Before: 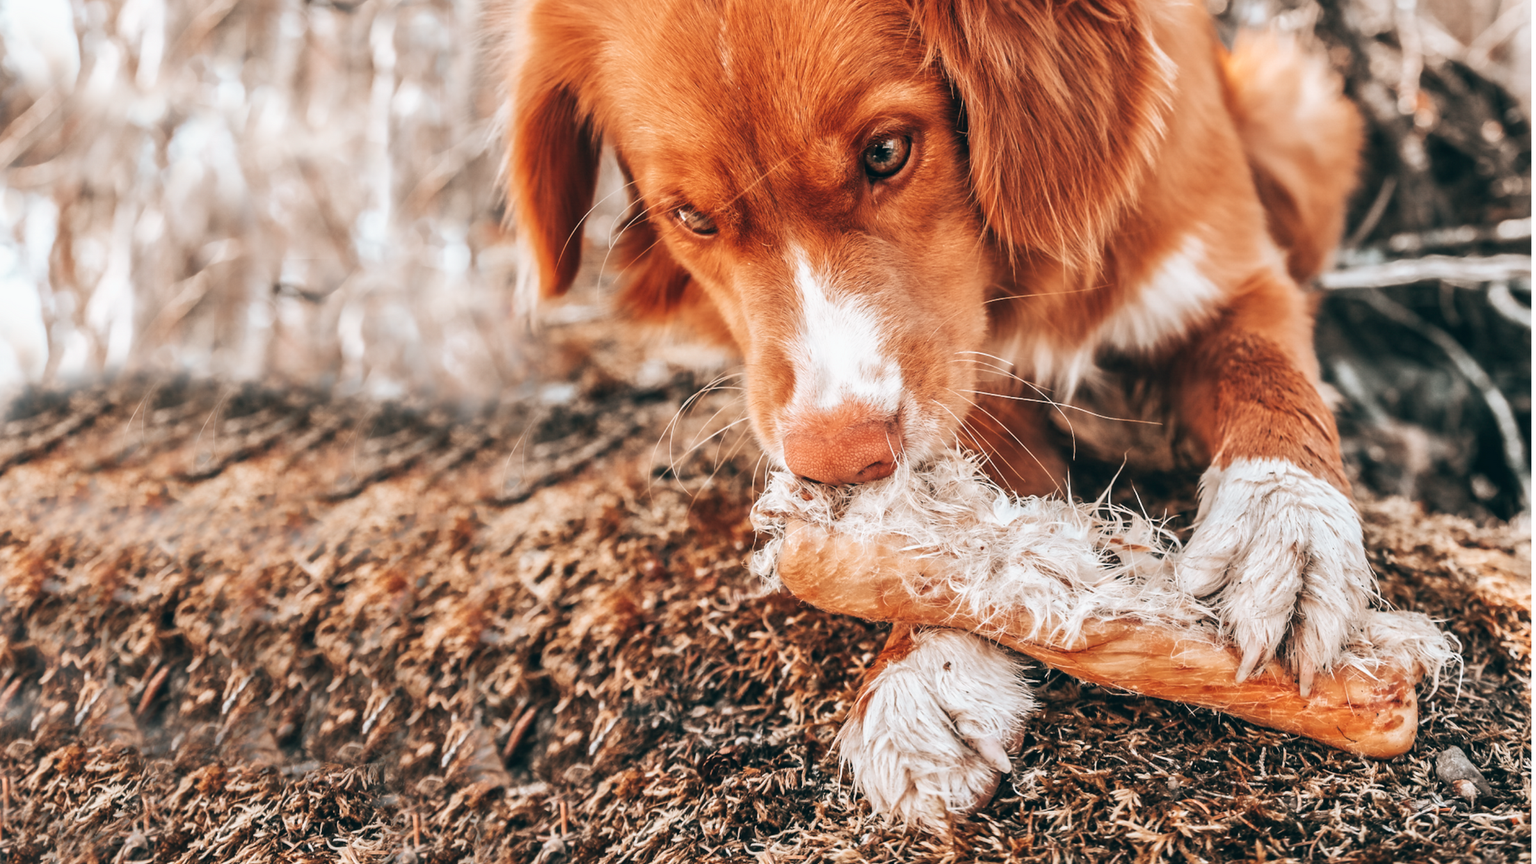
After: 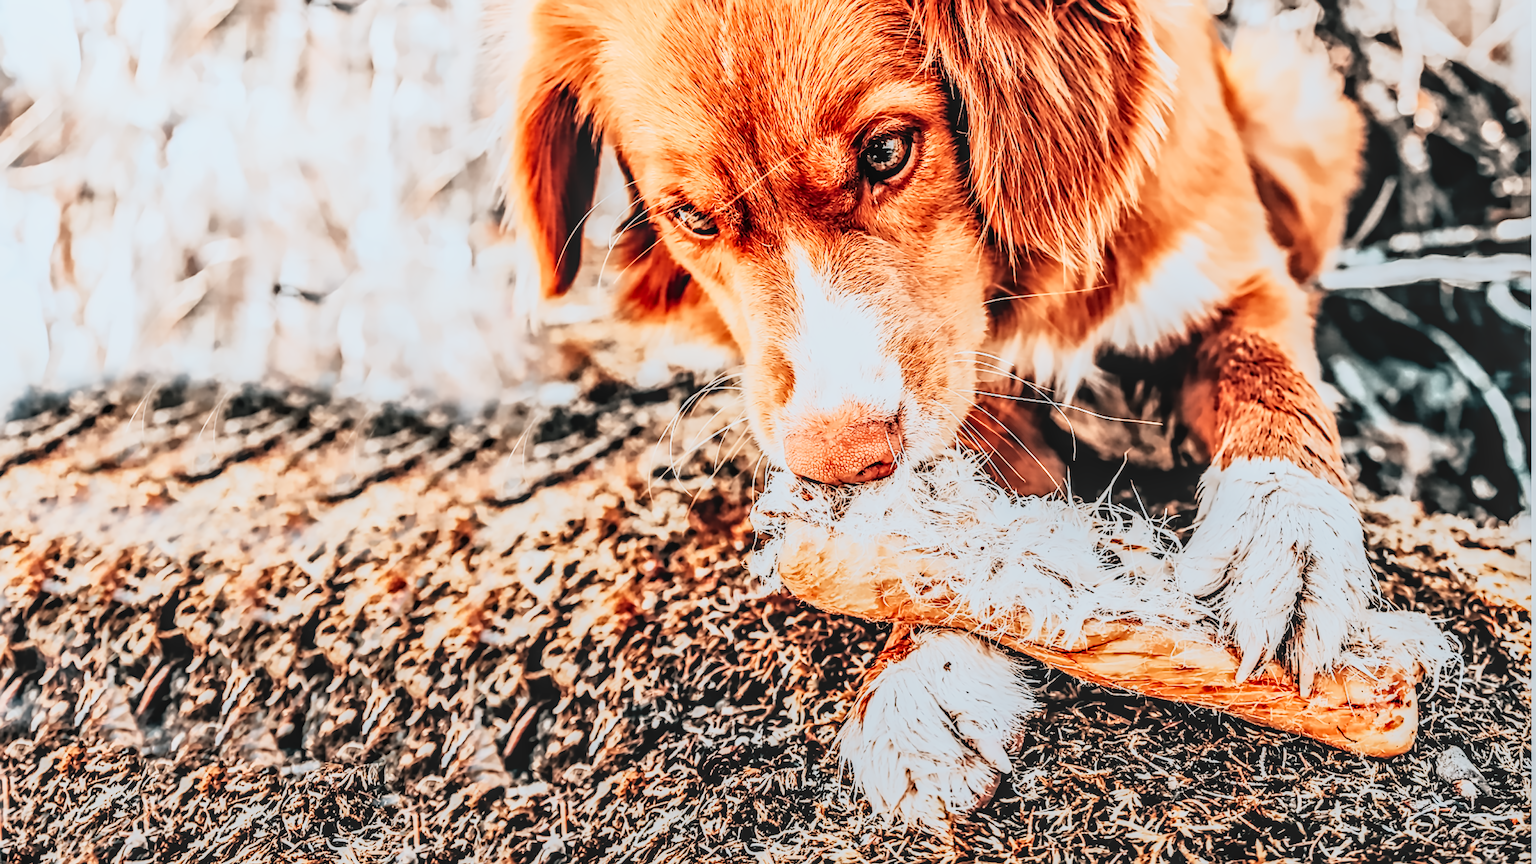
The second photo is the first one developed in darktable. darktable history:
color calibration: illuminant Planckian (black body), x 0.368, y 0.361, temperature 4275.92 K
filmic rgb: black relative exposure -7.92 EV, white relative exposure 4.13 EV, threshold 3 EV, hardness 4.02, latitude 51.22%, contrast 1.013, shadows ↔ highlights balance 5.35%, color science v5 (2021), contrast in shadows safe, contrast in highlights safe, enable highlight reconstruction true
local contrast: highlights 0%, shadows 0%, detail 133%
tone curve: curves: ch0 [(0, 0) (0.004, 0.001) (0.02, 0.008) (0.218, 0.218) (0.664, 0.774) (0.832, 0.914) (1, 1)], preserve colors none
contrast brightness saturation: contrast 0.04, saturation 0.16
base curve: curves: ch0 [(0, 0) (0.005, 0.002) (0.193, 0.295) (0.399, 0.664) (0.75, 0.928) (1, 1)]
sharpen: on, module defaults
contrast equalizer: octaves 7, y [[0.506, 0.531, 0.562, 0.606, 0.638, 0.669], [0.5 ×6], [0.5 ×6], [0 ×6], [0 ×6]]
denoise (profiled): patch size 2, preserve shadows 1.05, bias correction -0.246, scattering 0.223, a [-1, 0, 0], b [0, 0, 0], mode non-local means, compensate highlight preservation false
